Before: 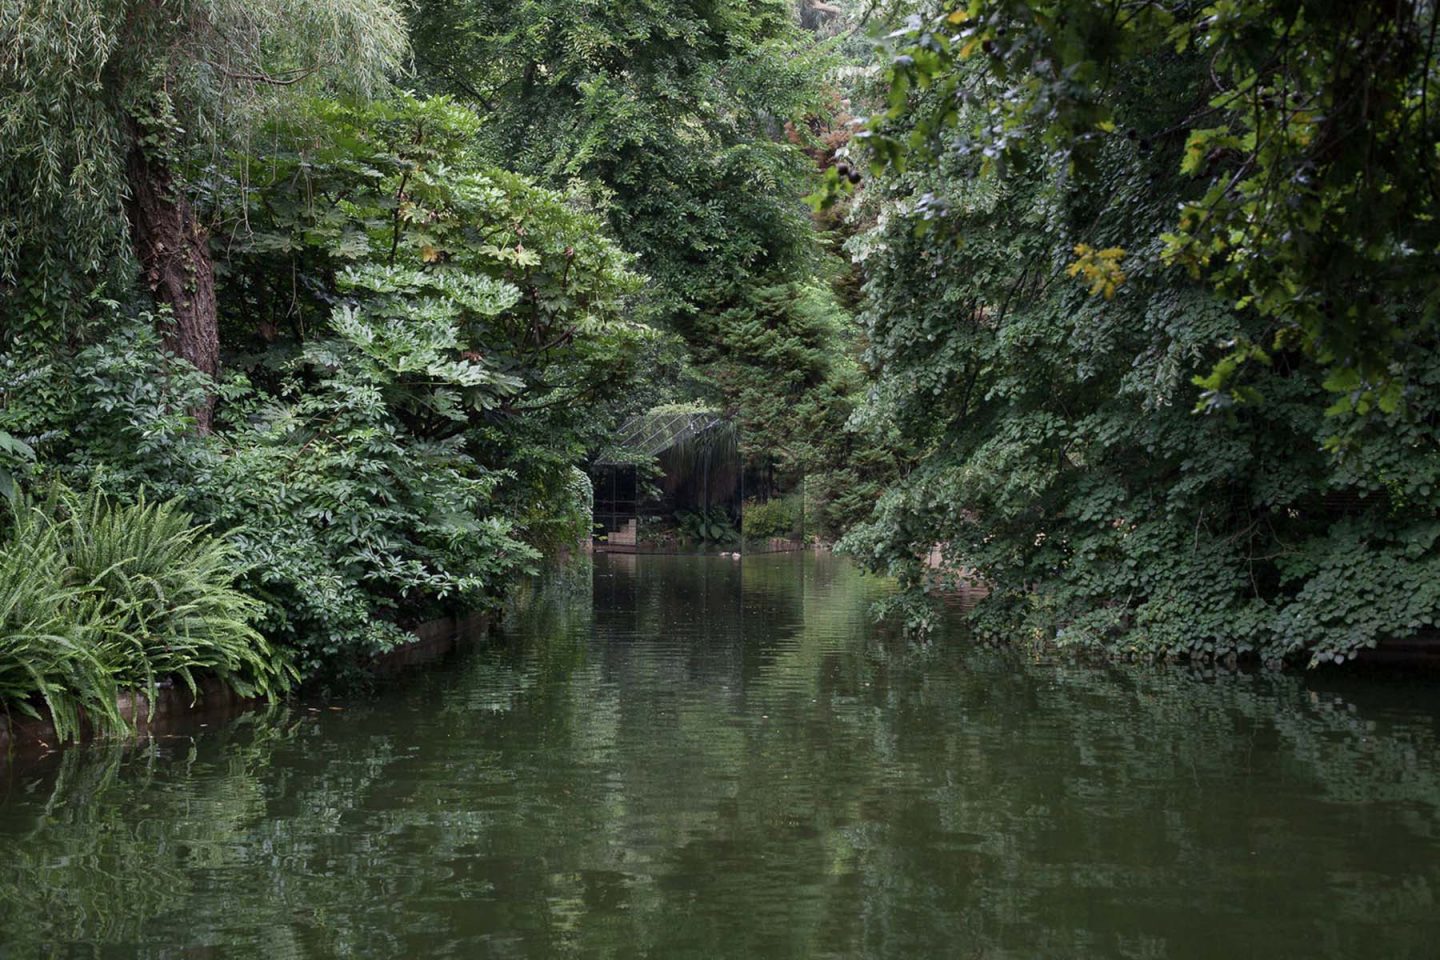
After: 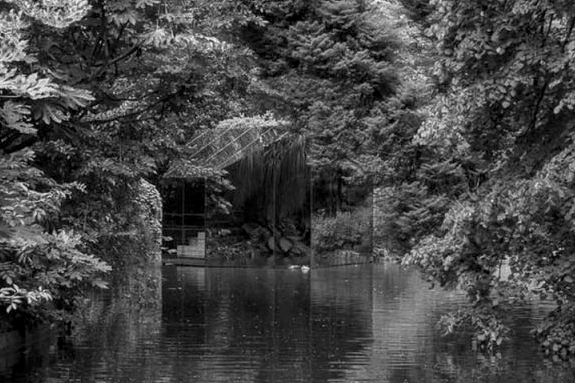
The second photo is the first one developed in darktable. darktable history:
local contrast: on, module defaults
monochrome: a -3.63, b -0.465
crop: left 30%, top 30%, right 30%, bottom 30%
contrast brightness saturation: saturation -0.04
